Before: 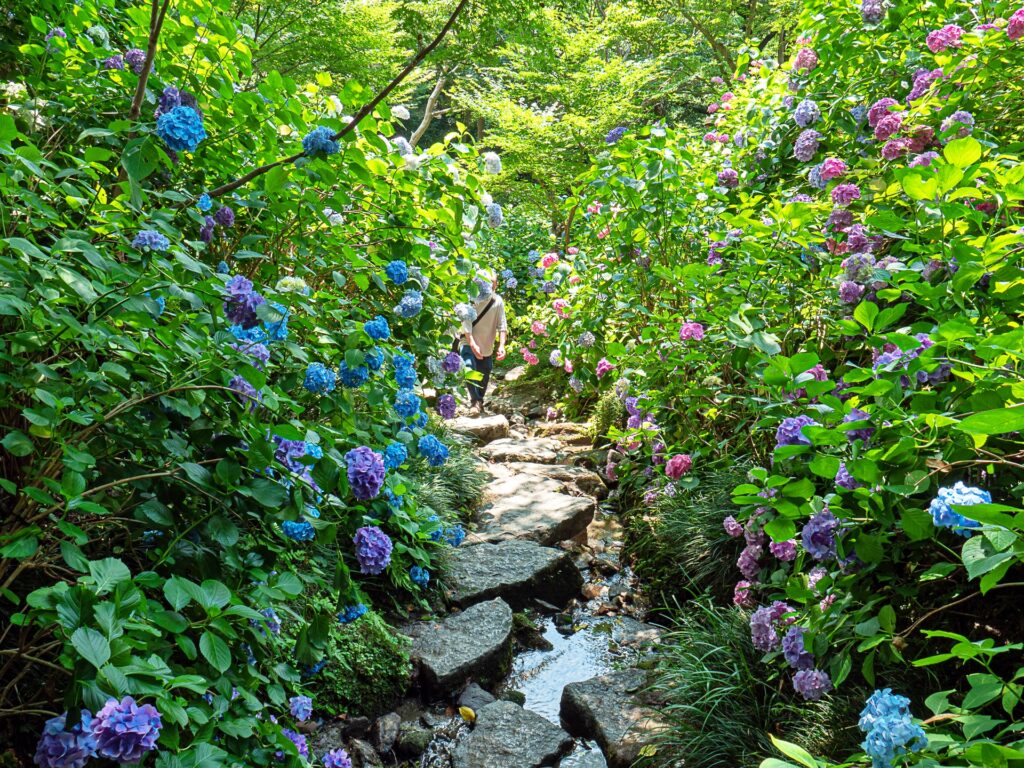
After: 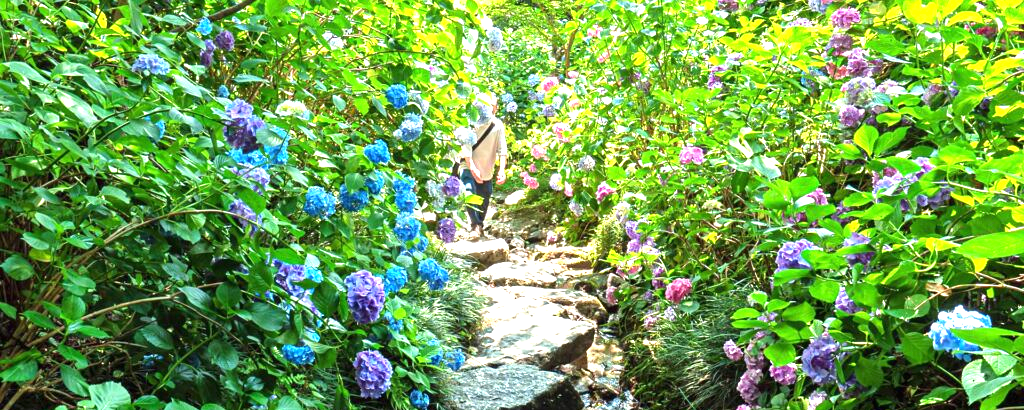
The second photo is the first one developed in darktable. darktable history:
crop and rotate: top 22.982%, bottom 23.611%
exposure: black level correction 0, exposure 1.197 EV, compensate highlight preservation false
